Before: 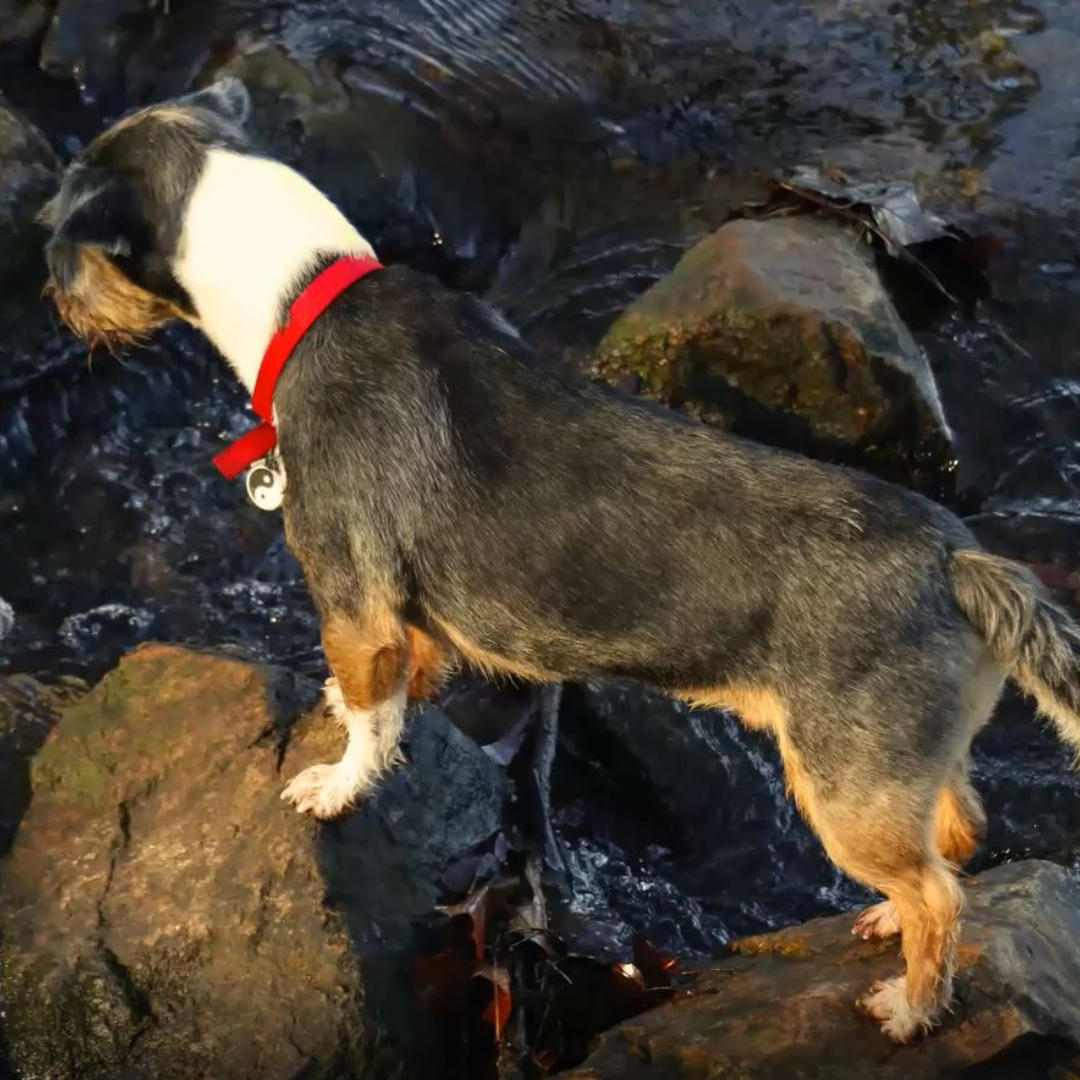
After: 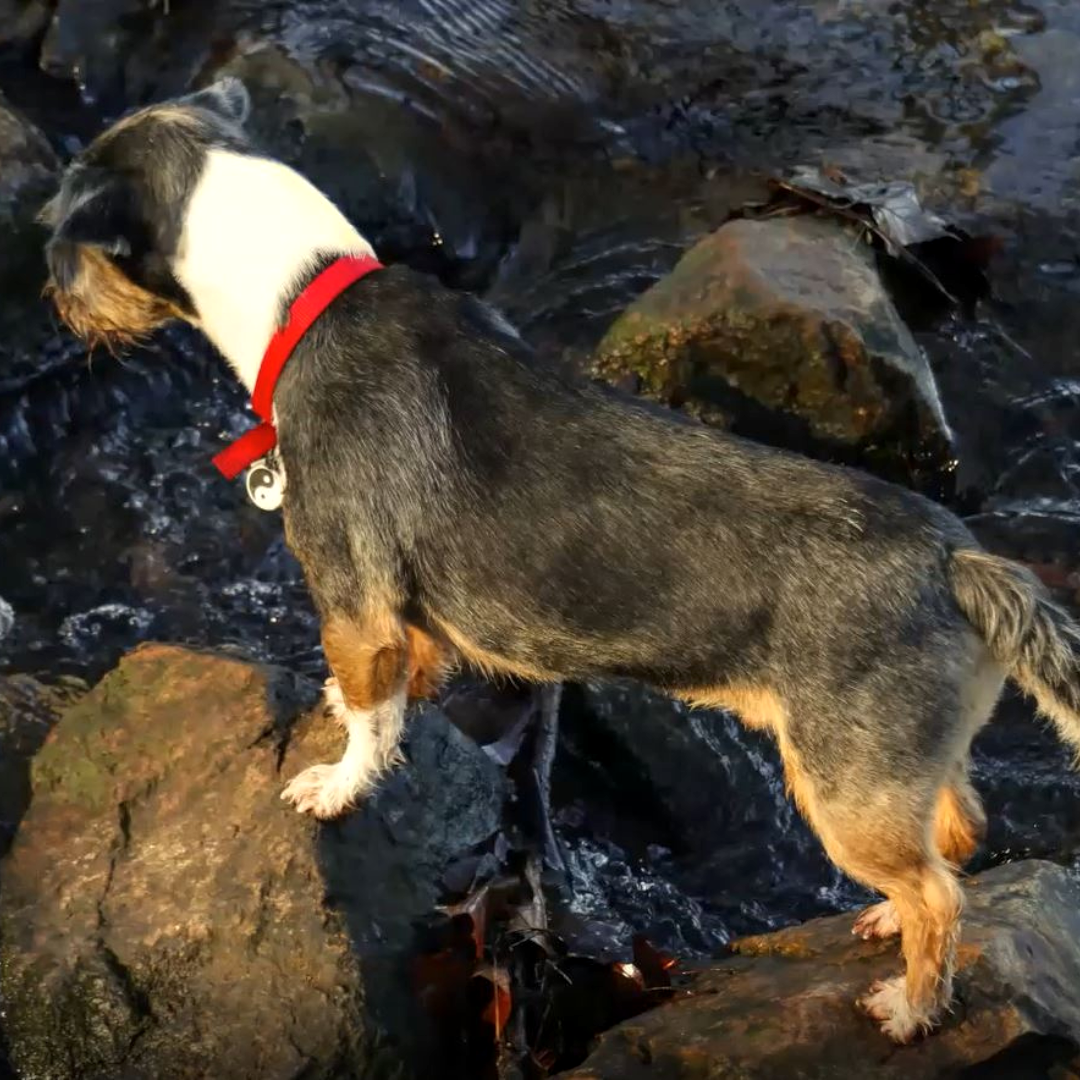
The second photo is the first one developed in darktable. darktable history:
local contrast: highlights 105%, shadows 102%, detail 119%, midtone range 0.2
tone equalizer: -8 EV 0.066 EV, mask exposure compensation -0.501 EV
